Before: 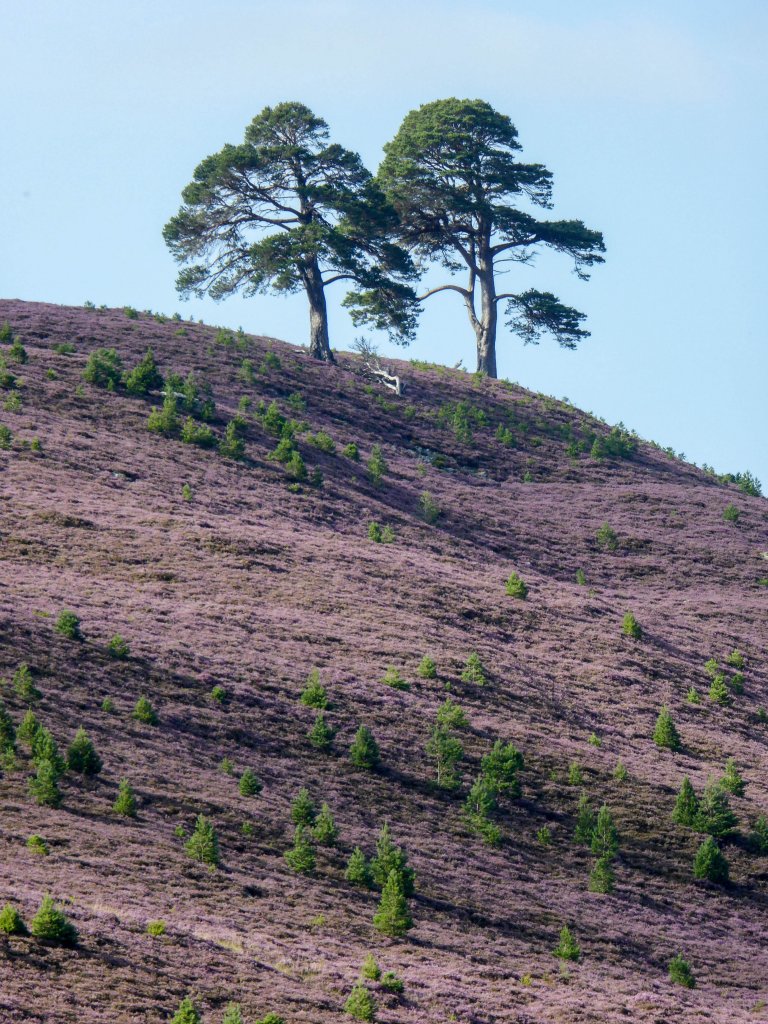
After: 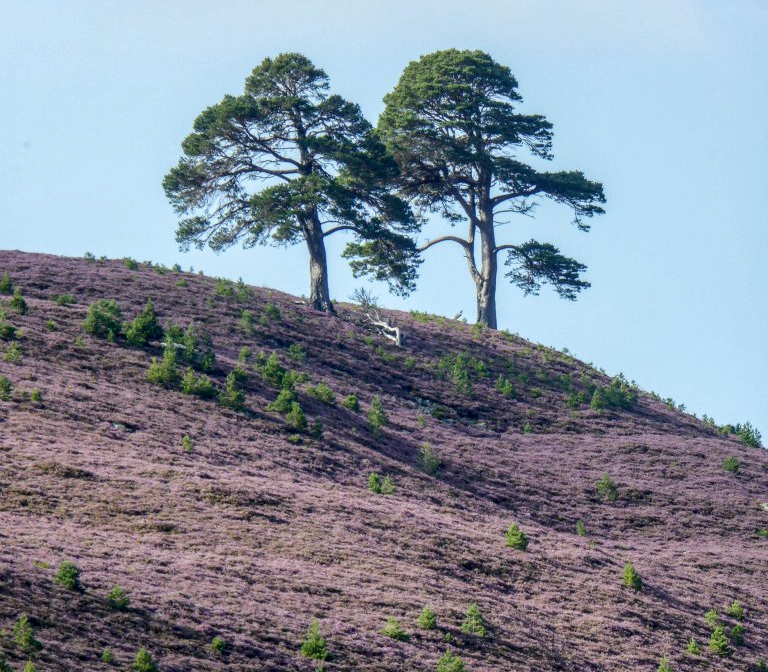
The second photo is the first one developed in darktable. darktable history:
crop and rotate: top 4.84%, bottom 29.439%
local contrast: on, module defaults
